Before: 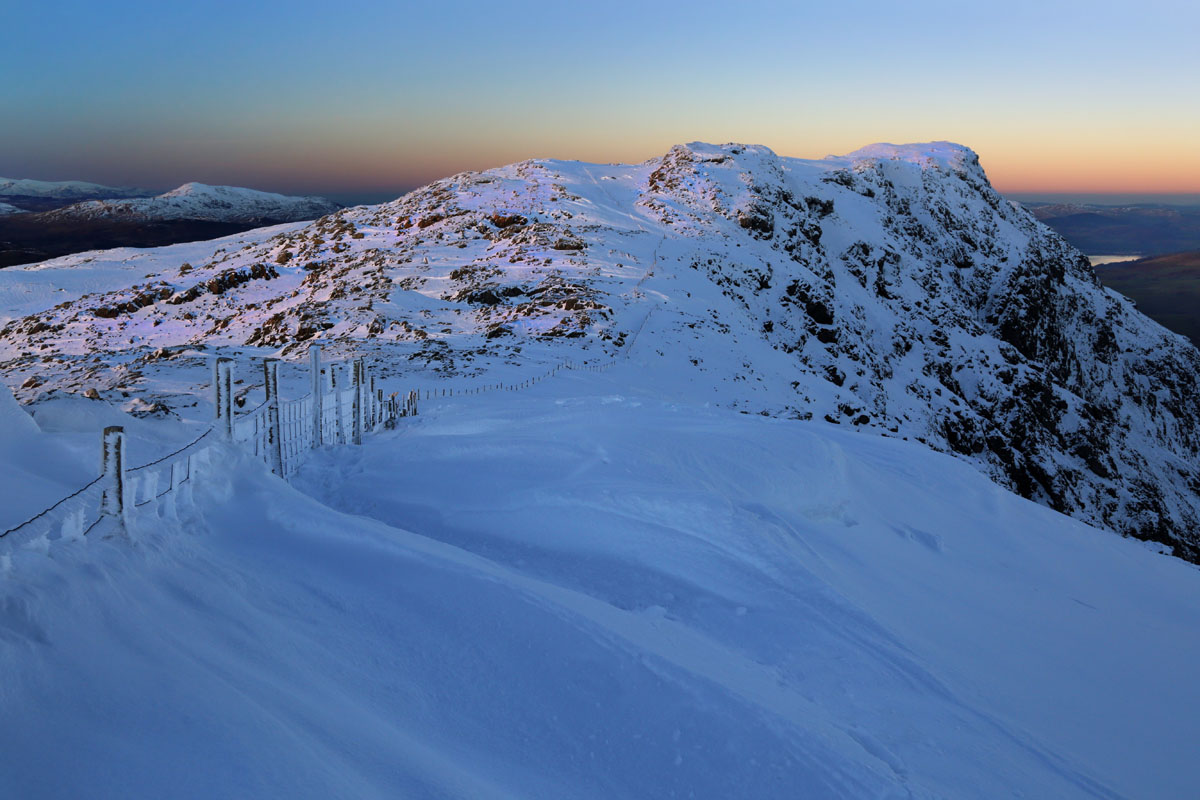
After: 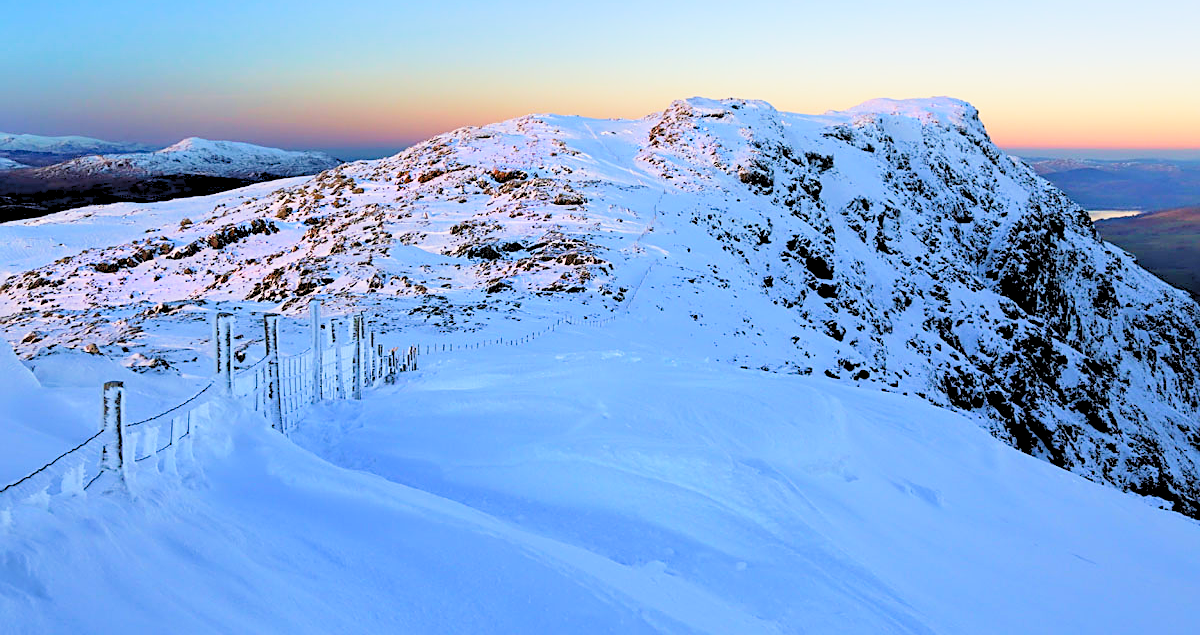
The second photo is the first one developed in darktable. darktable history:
levels: levels [0.072, 0.414, 0.976]
velvia: on, module defaults
sharpen: on, module defaults
base curve: curves: ch0 [(0, 0) (0.088, 0.125) (0.176, 0.251) (0.354, 0.501) (0.613, 0.749) (1, 0.877)], preserve colors none
crop and rotate: top 5.667%, bottom 14.937%
